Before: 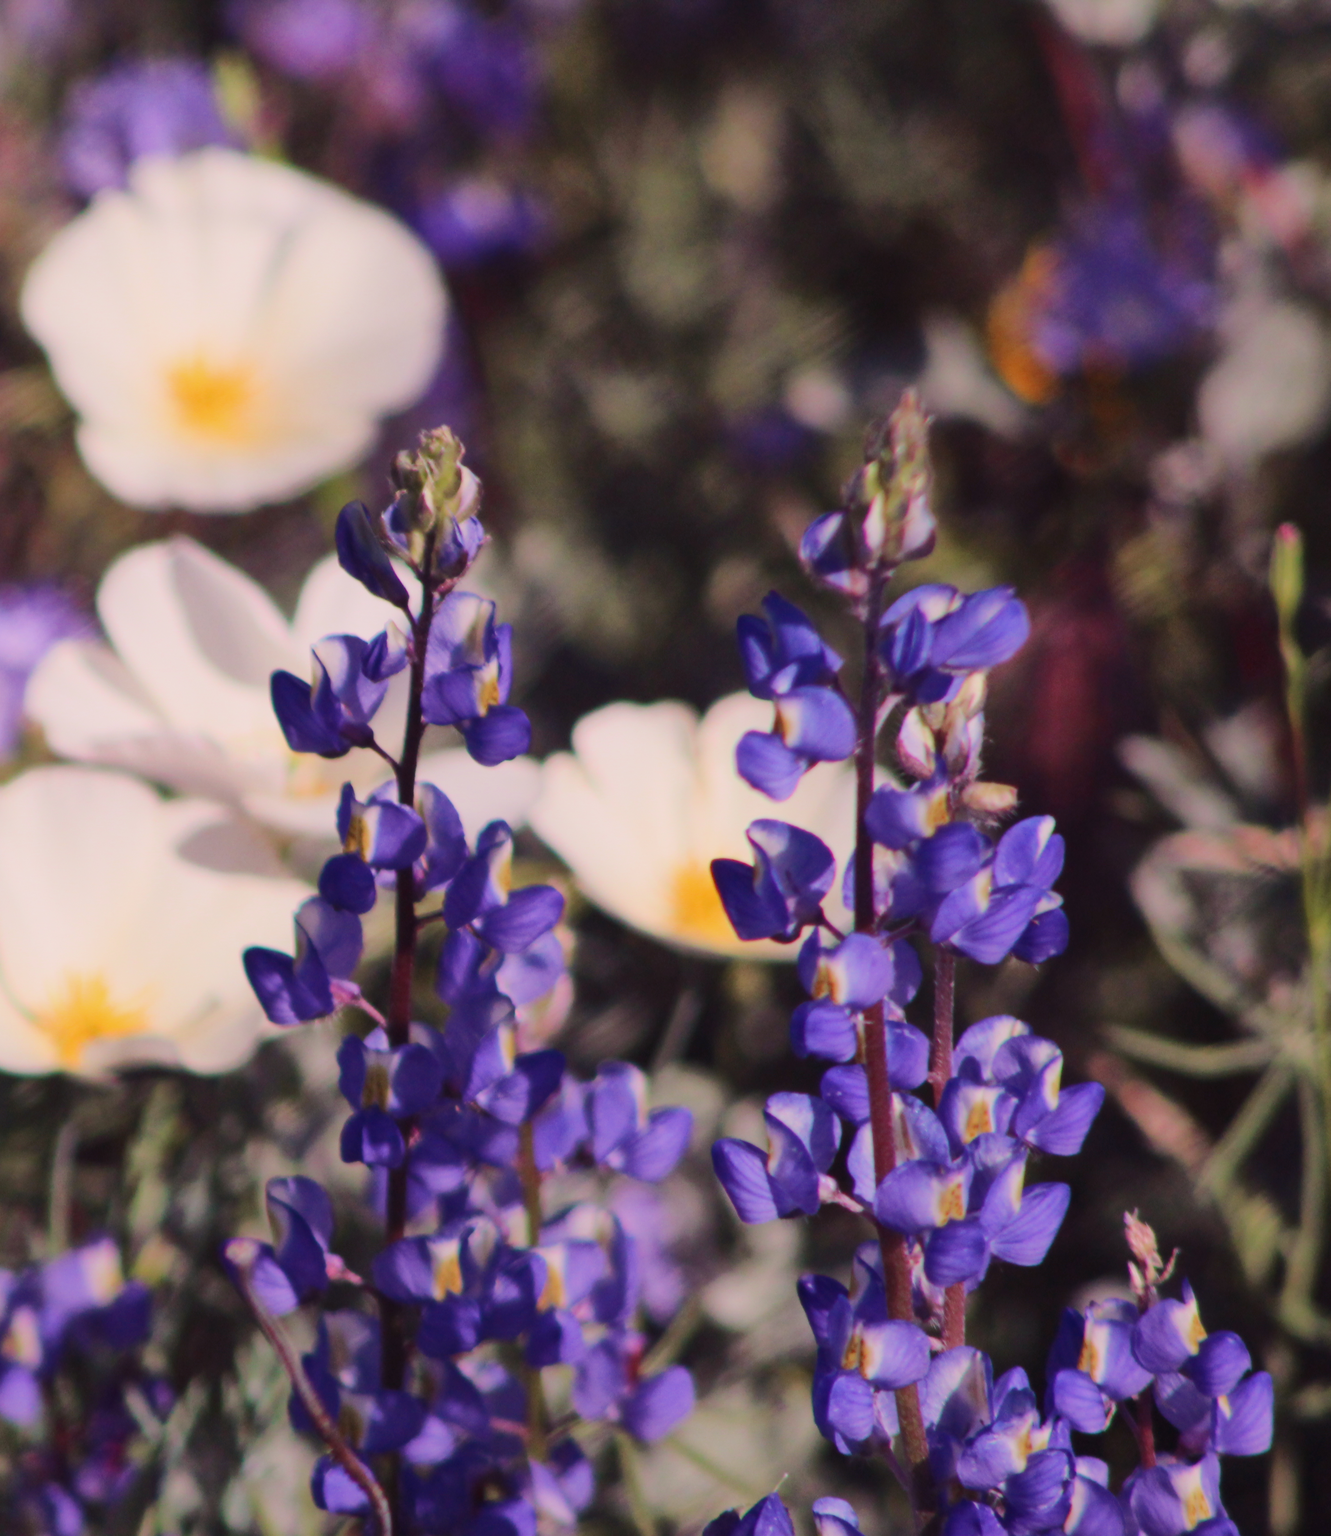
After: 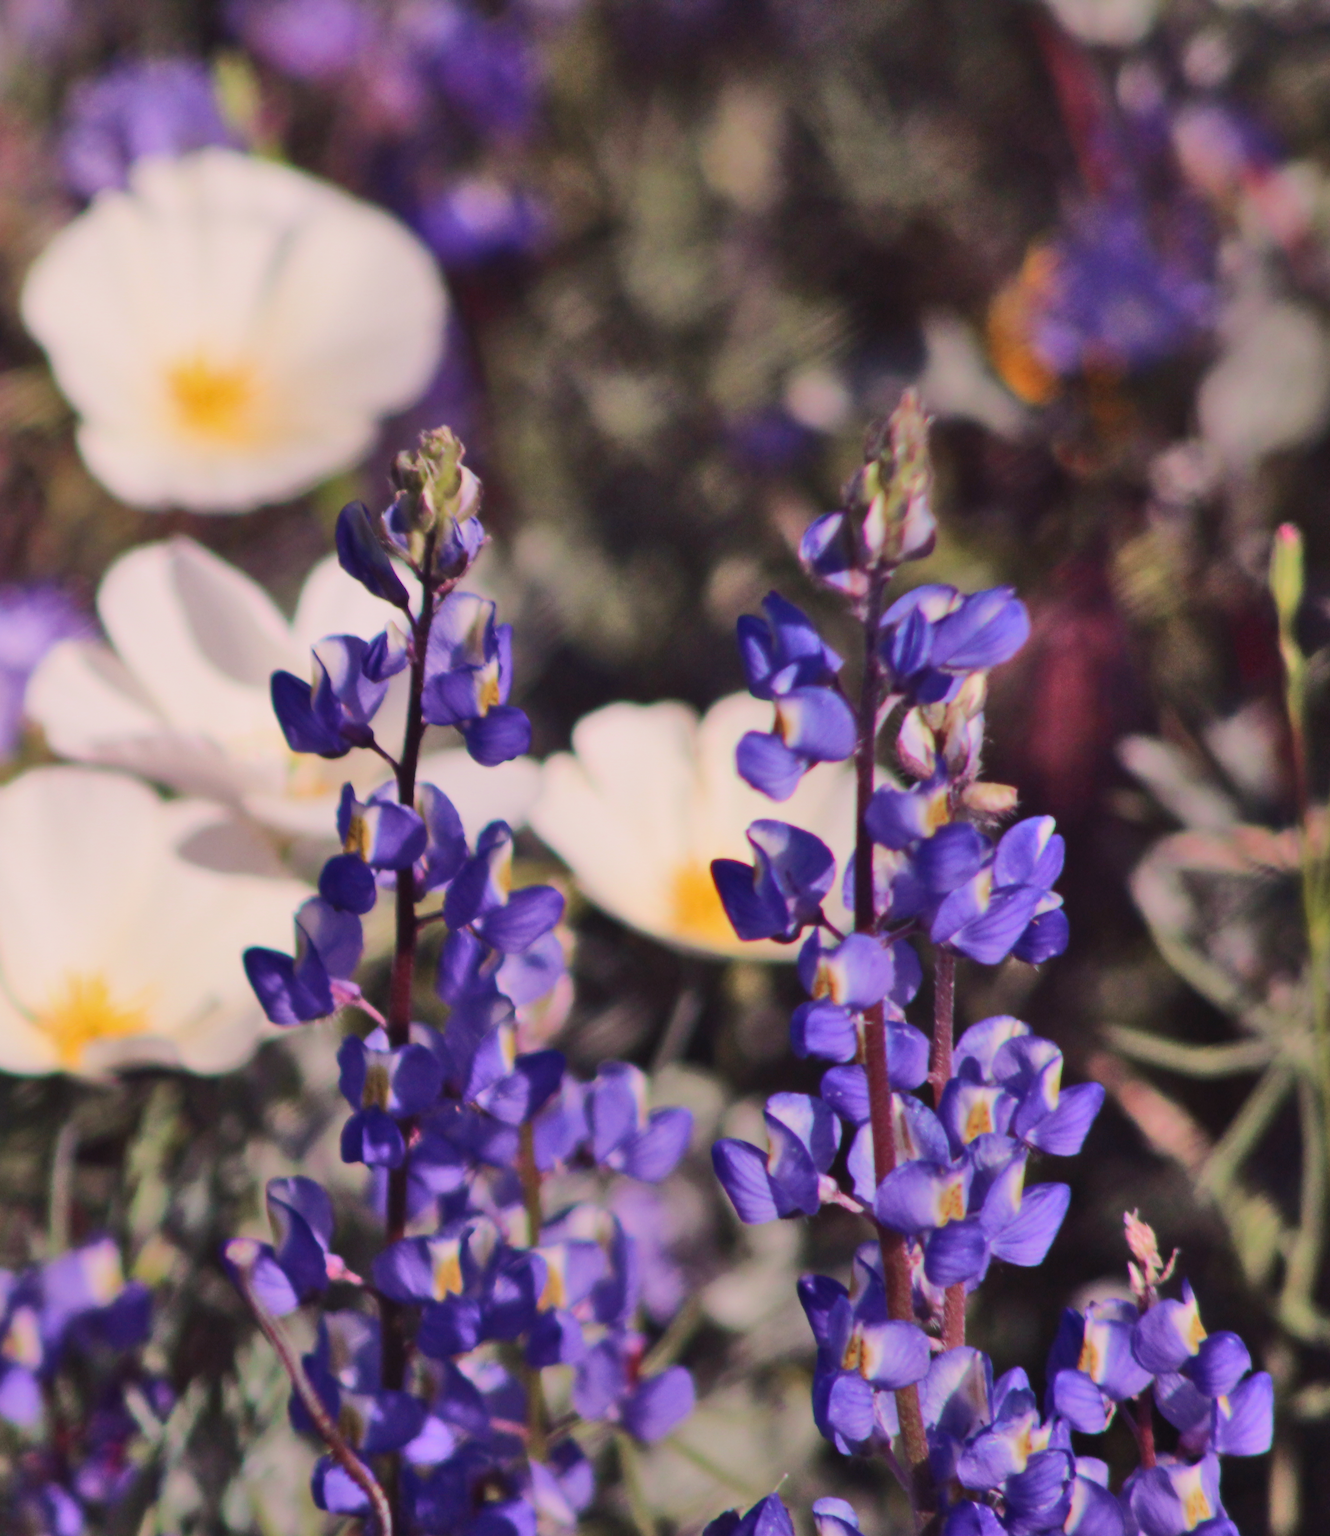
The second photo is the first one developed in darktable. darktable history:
shadows and highlights: shadows 51.95, highlights -28.31, soften with gaussian
exposure: exposure 0.028 EV, compensate highlight preservation false
